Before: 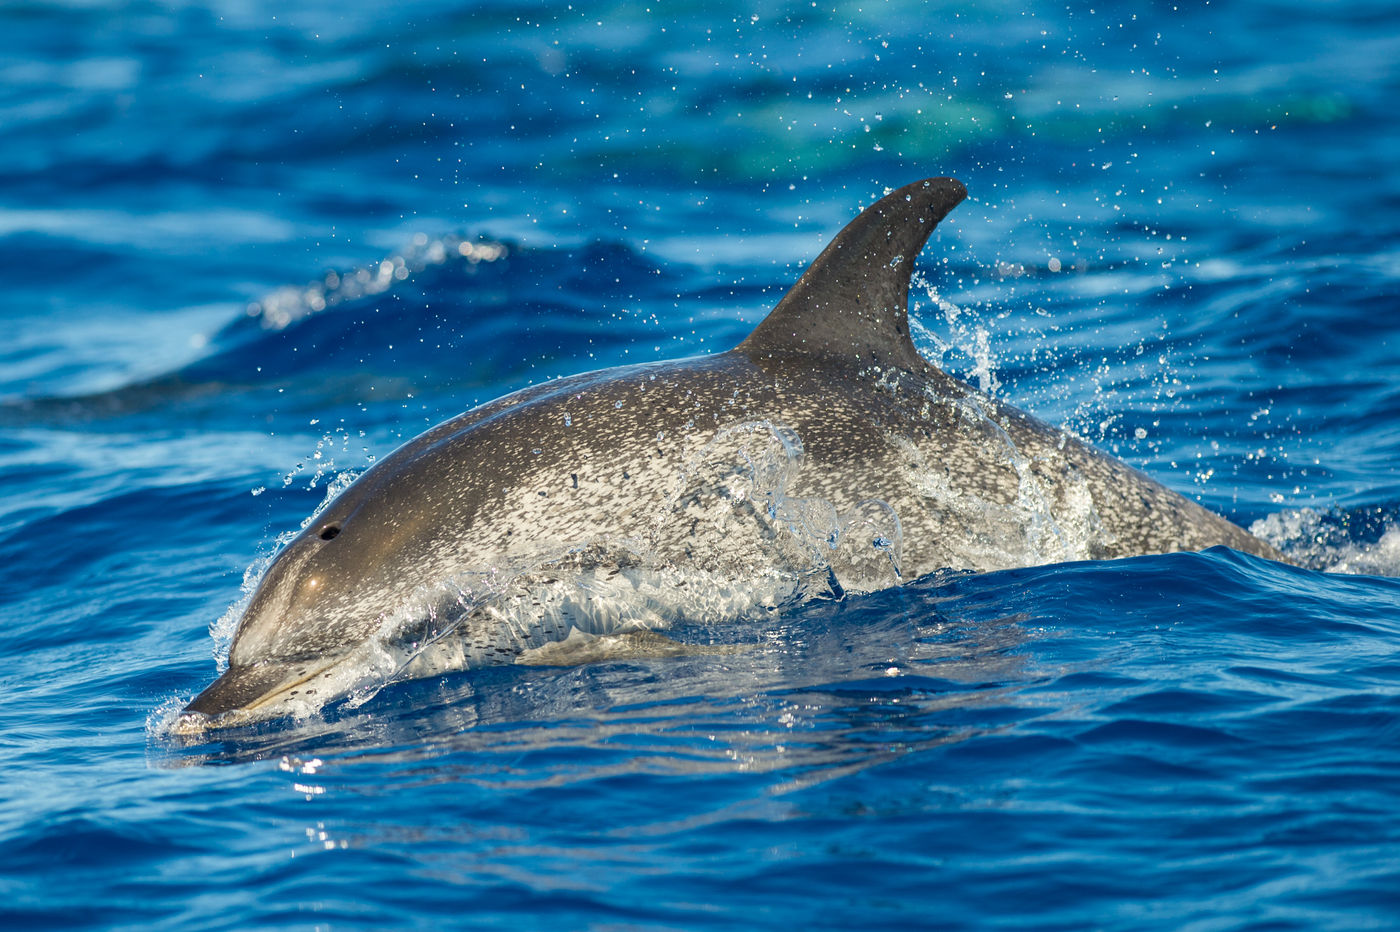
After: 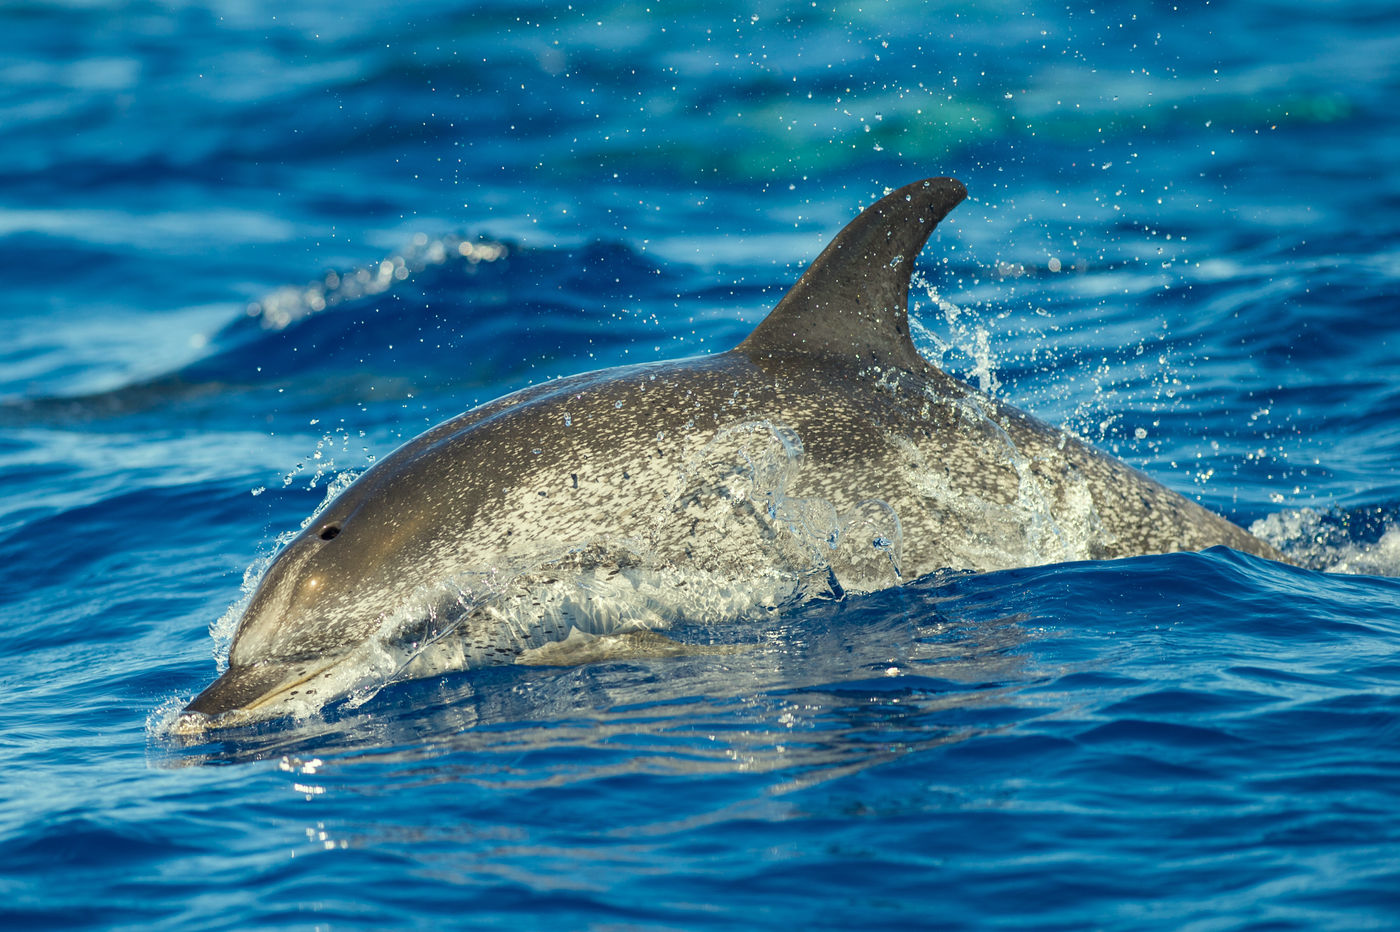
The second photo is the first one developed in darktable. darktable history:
color correction: highlights a* -4.35, highlights b* 6.67
